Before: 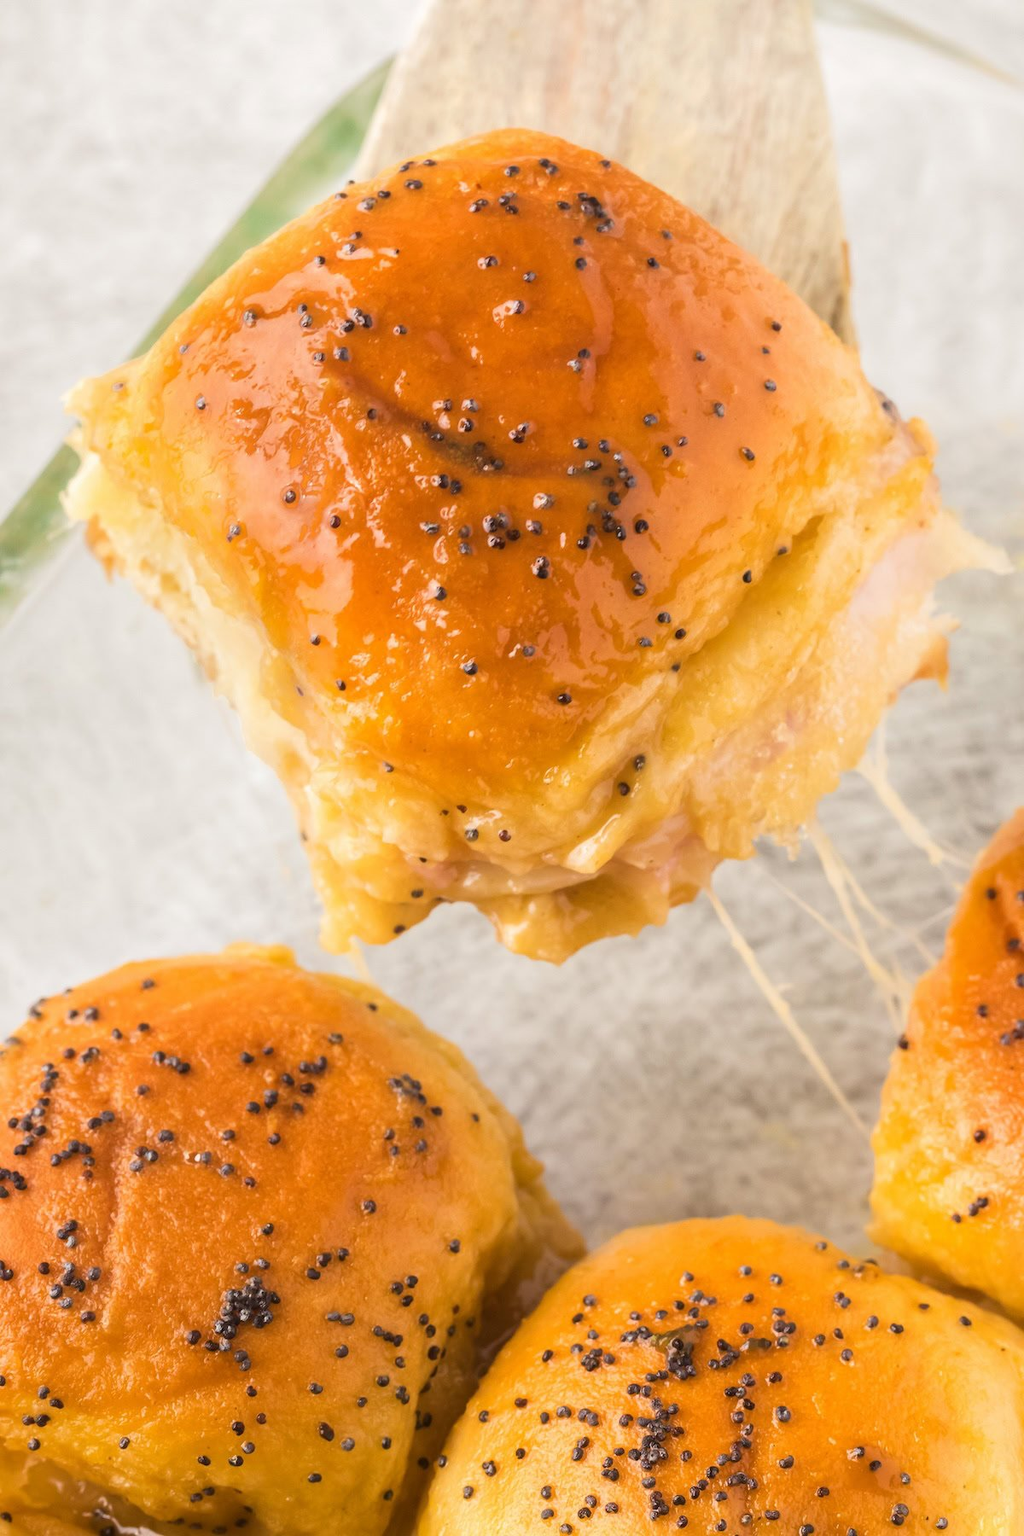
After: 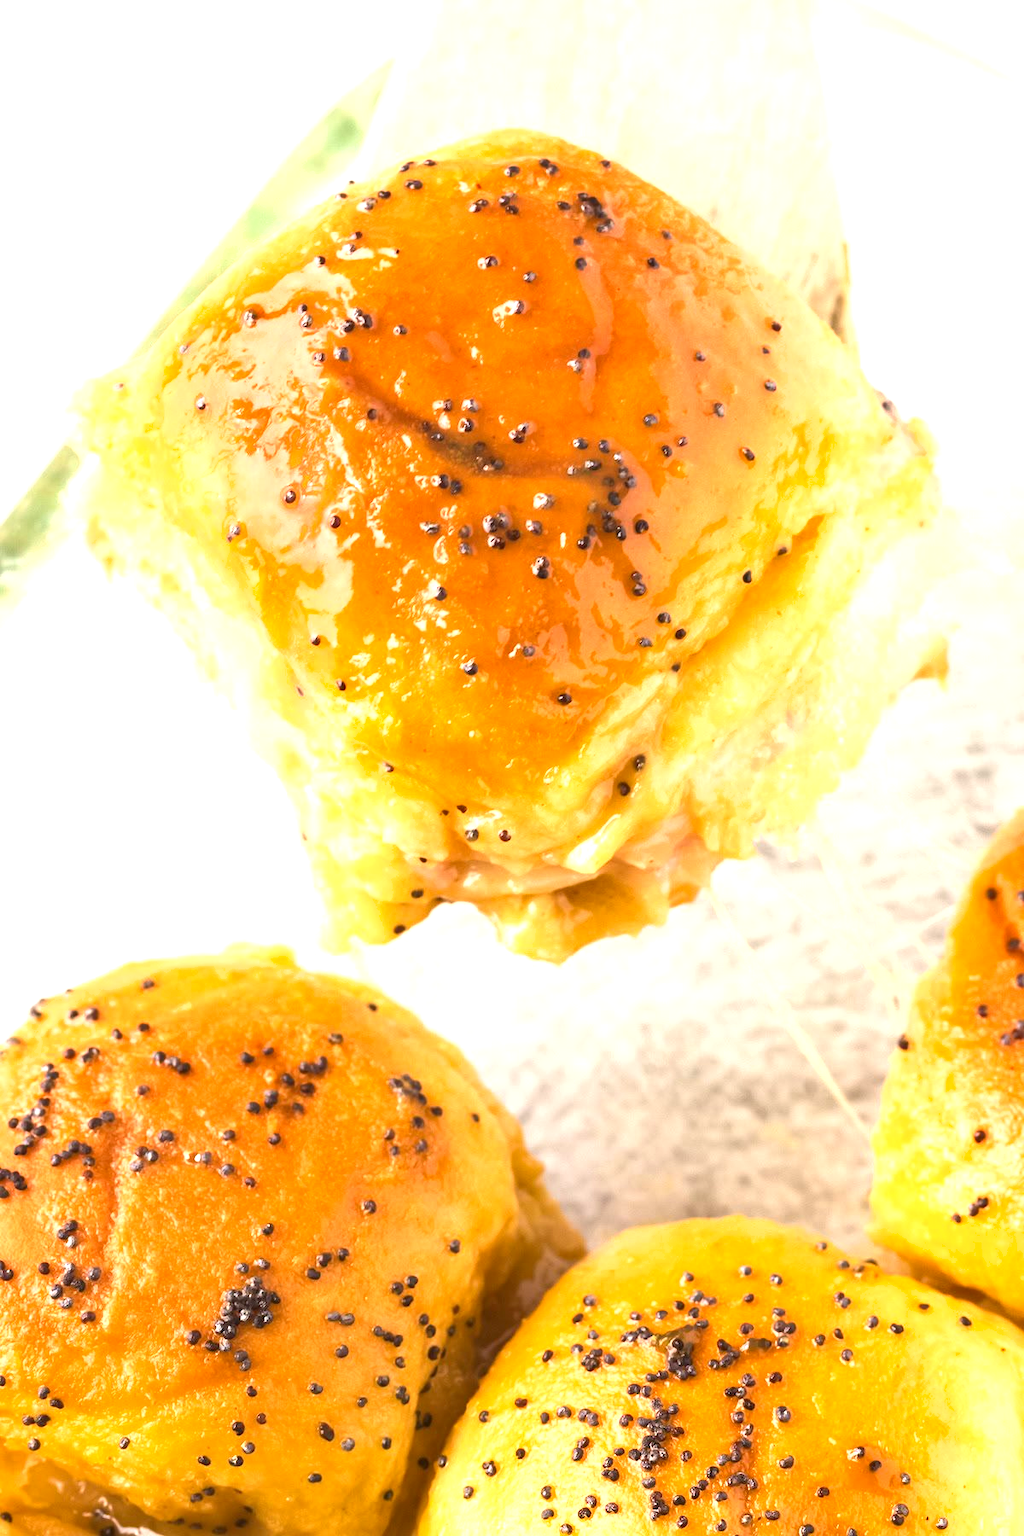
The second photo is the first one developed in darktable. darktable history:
exposure: exposure 1 EV, compensate highlight preservation false
shadows and highlights: shadows 36.24, highlights -28.09, soften with gaussian
